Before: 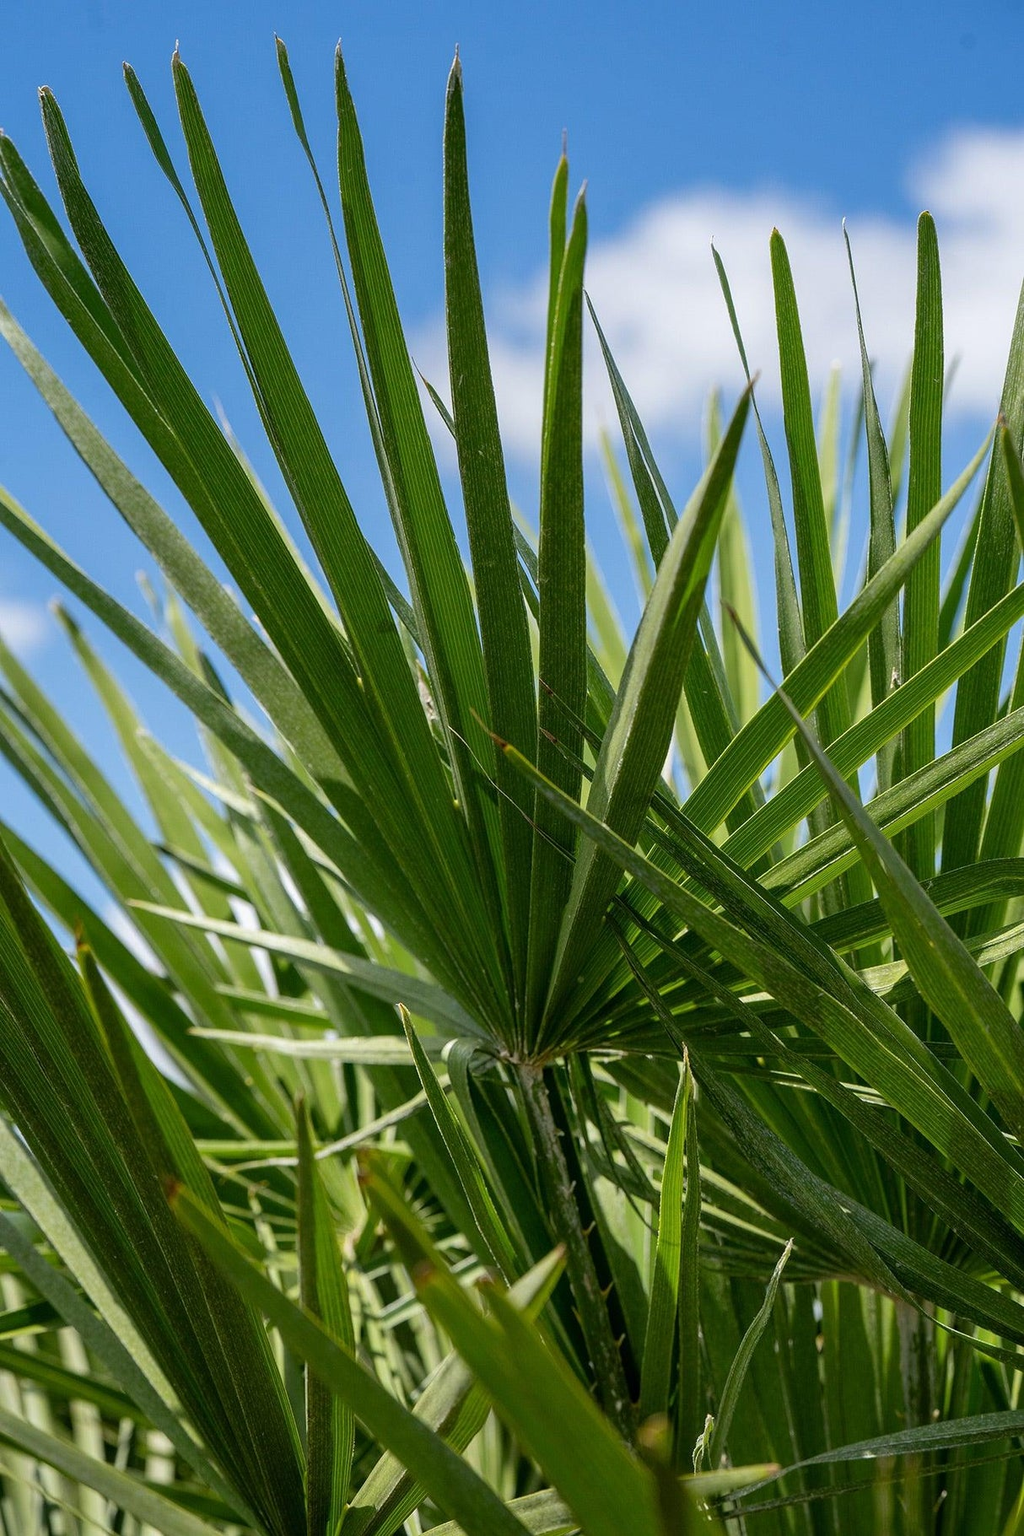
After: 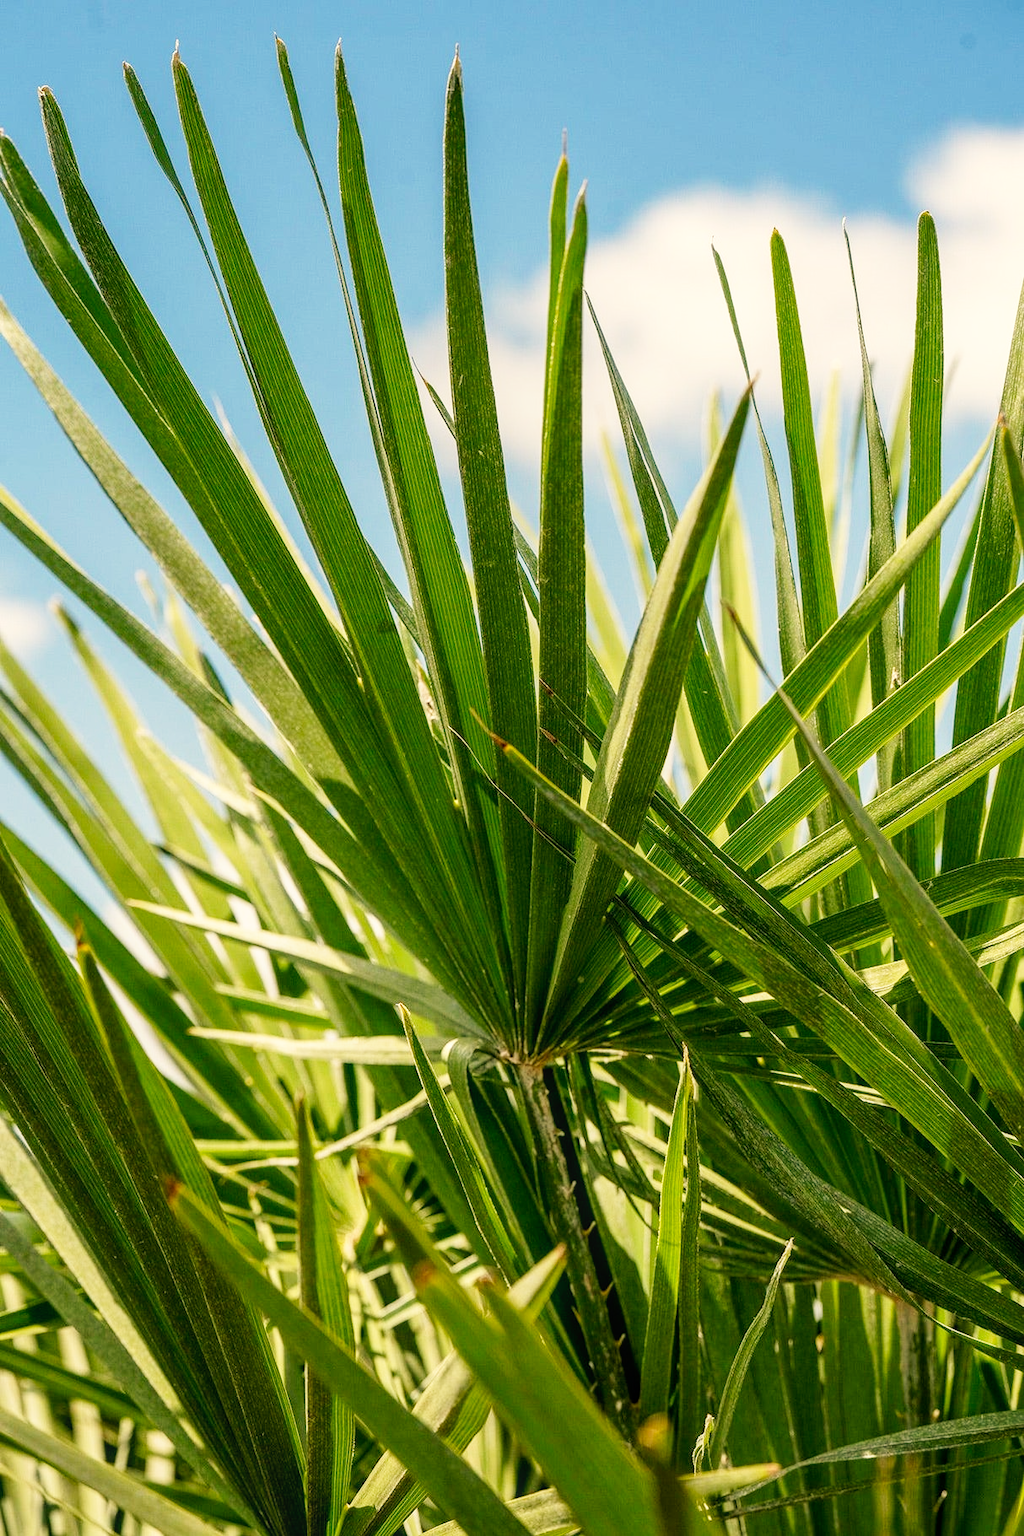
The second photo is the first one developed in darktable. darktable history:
local contrast: detail 110%
base curve: curves: ch0 [(0, 0) (0.005, 0.002) (0.15, 0.3) (0.4, 0.7) (0.75, 0.95) (1, 1)], preserve colors none
white balance: red 1.138, green 0.996, blue 0.812
